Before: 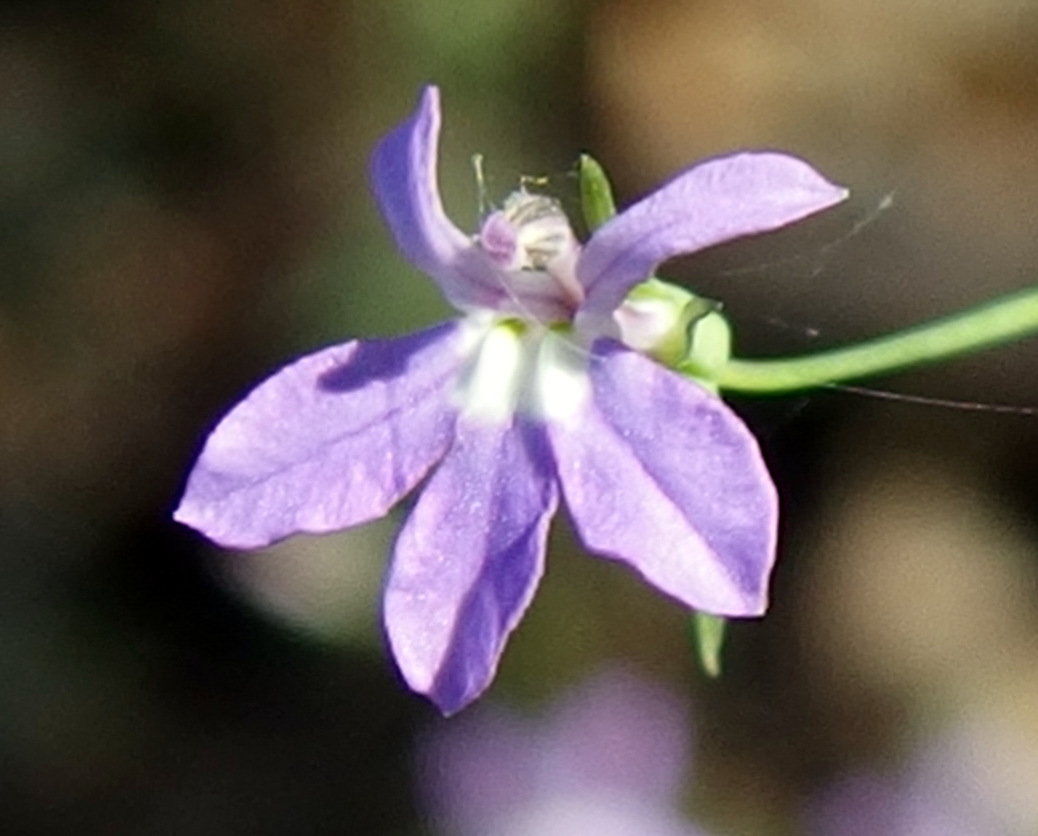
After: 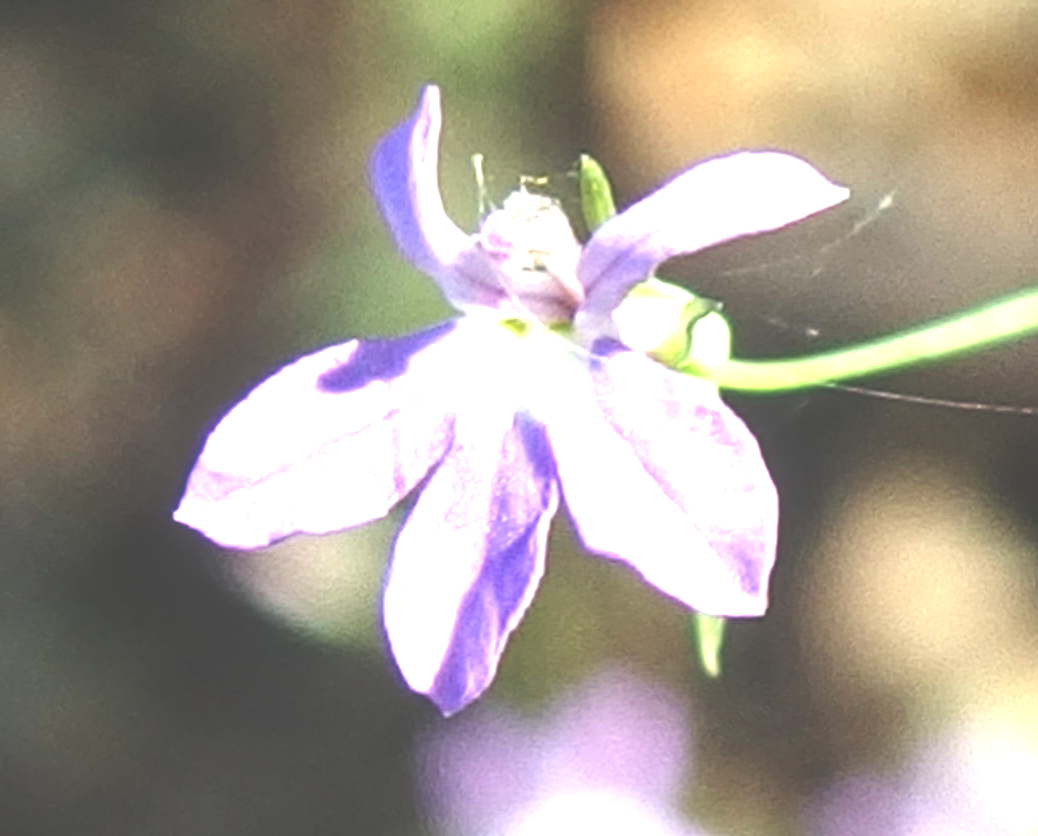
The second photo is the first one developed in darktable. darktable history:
exposure: black level correction -0.023, exposure 1.397 EV, compensate highlight preservation false
local contrast: on, module defaults
